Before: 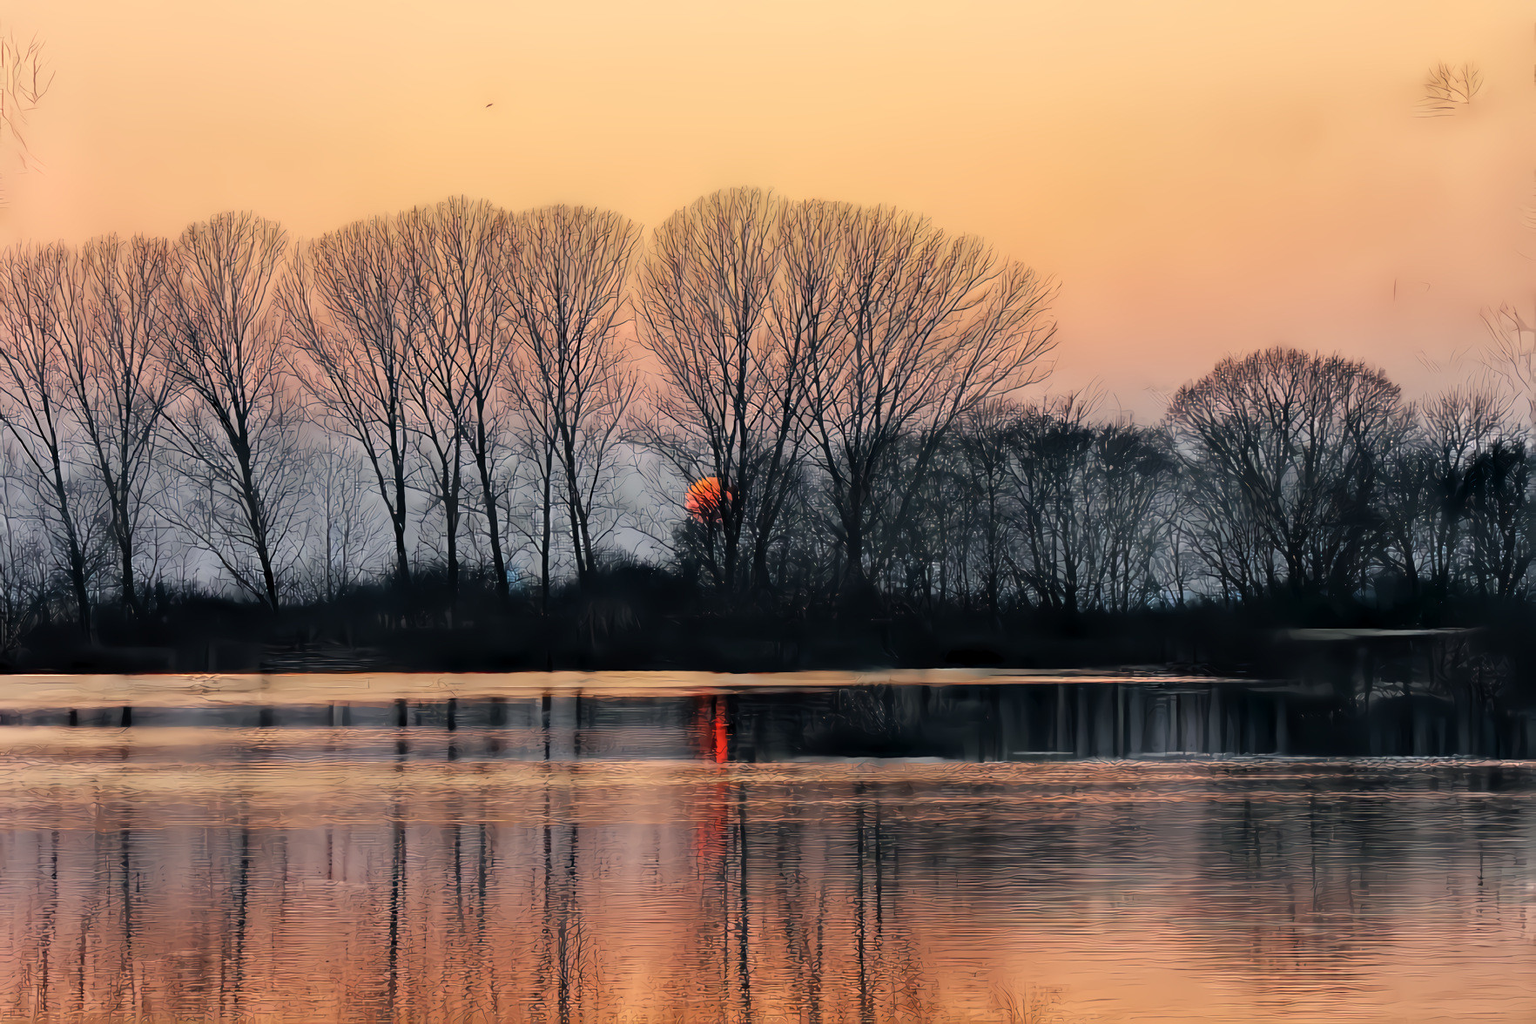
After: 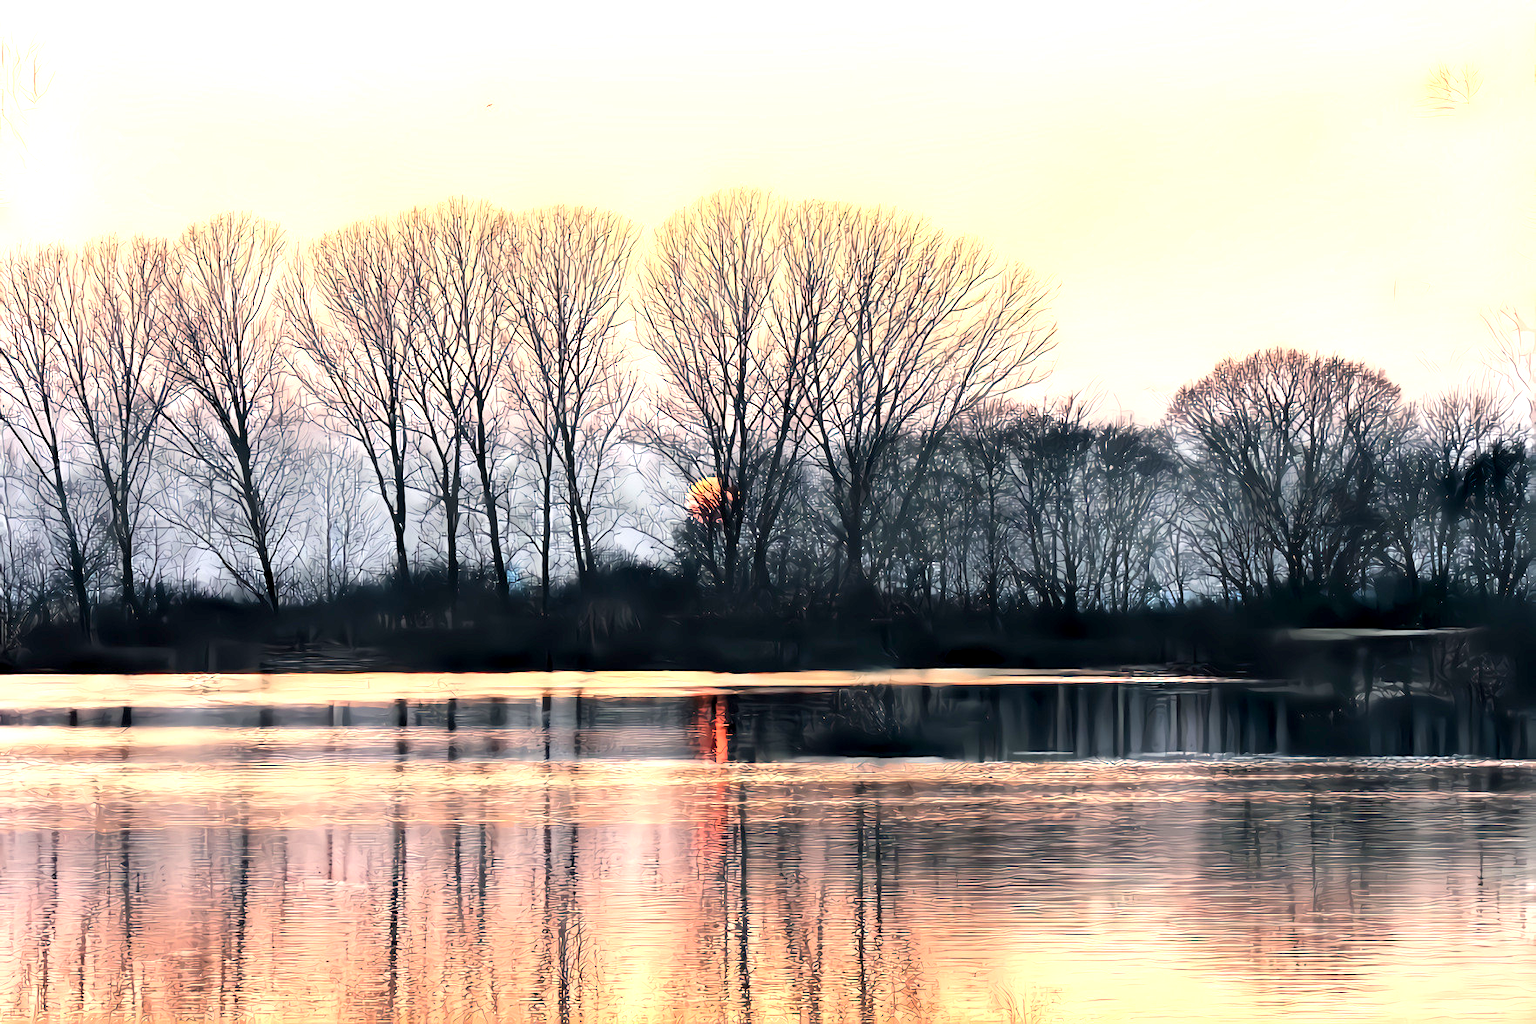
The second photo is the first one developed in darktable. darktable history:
color zones: curves: ch0 [(0, 0.465) (0.092, 0.596) (0.289, 0.464) (0.429, 0.453) (0.571, 0.464) (0.714, 0.455) (0.857, 0.462) (1, 0.465)]
exposure: black level correction 0.001, exposure 1.312 EV, compensate exposure bias true, compensate highlight preservation false
